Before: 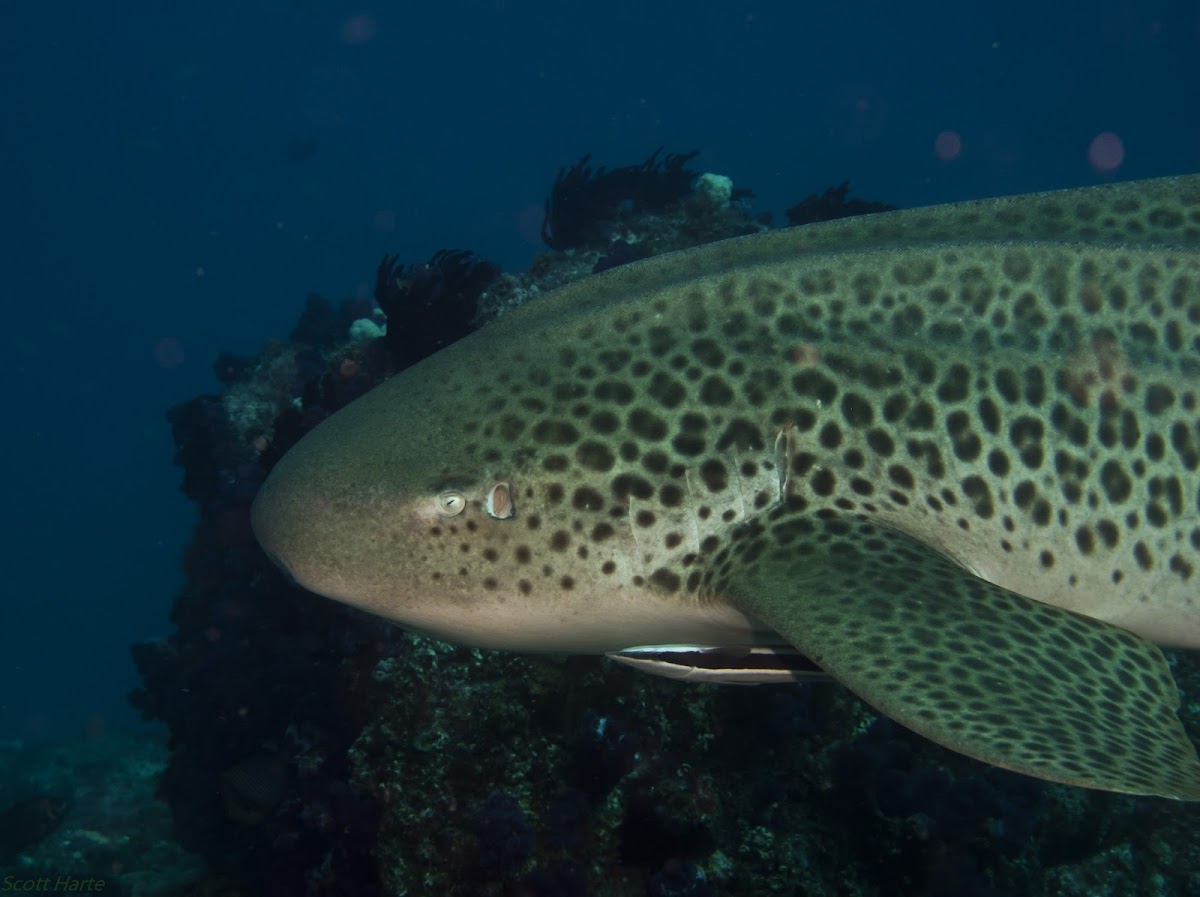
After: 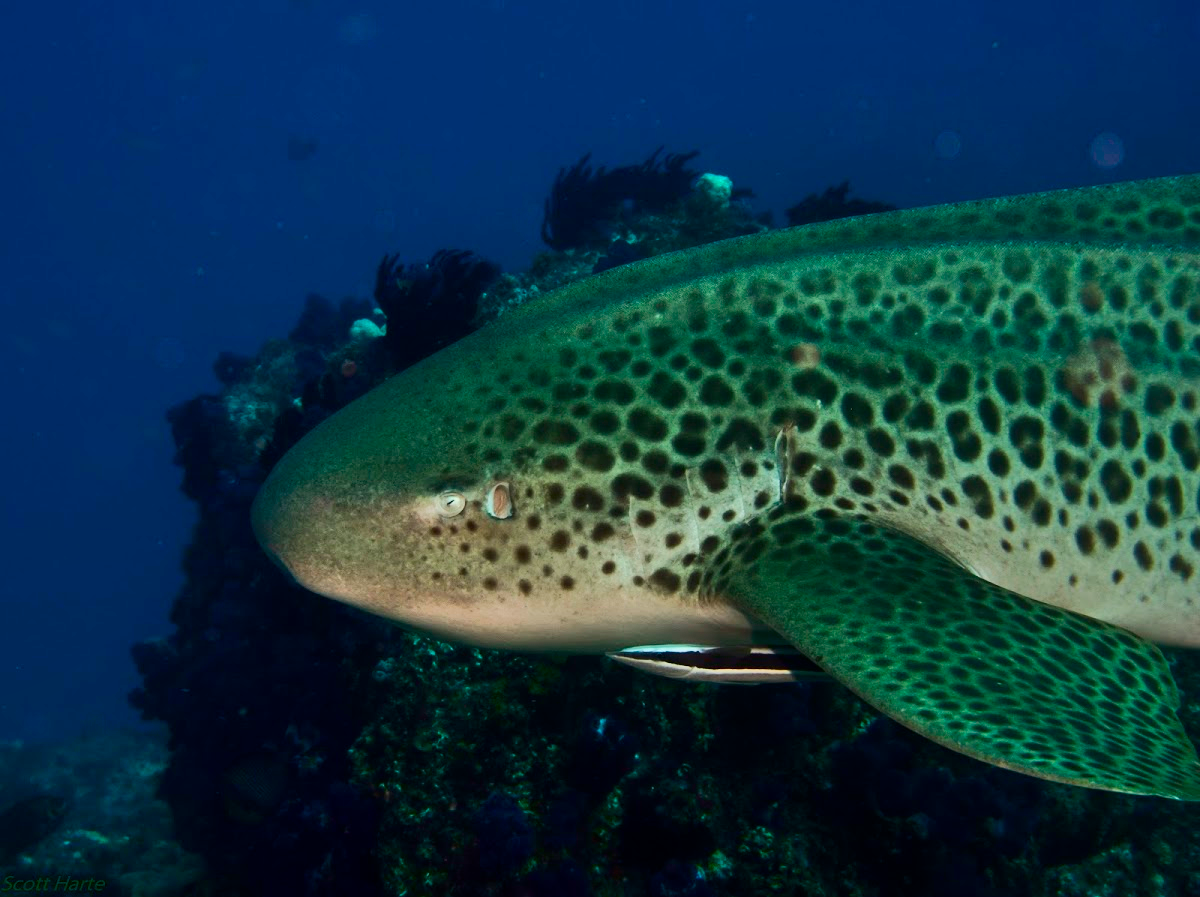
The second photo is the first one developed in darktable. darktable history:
shadows and highlights: shadows 53, soften with gaussian
contrast brightness saturation: contrast 0.12, brightness -0.12, saturation 0.2
